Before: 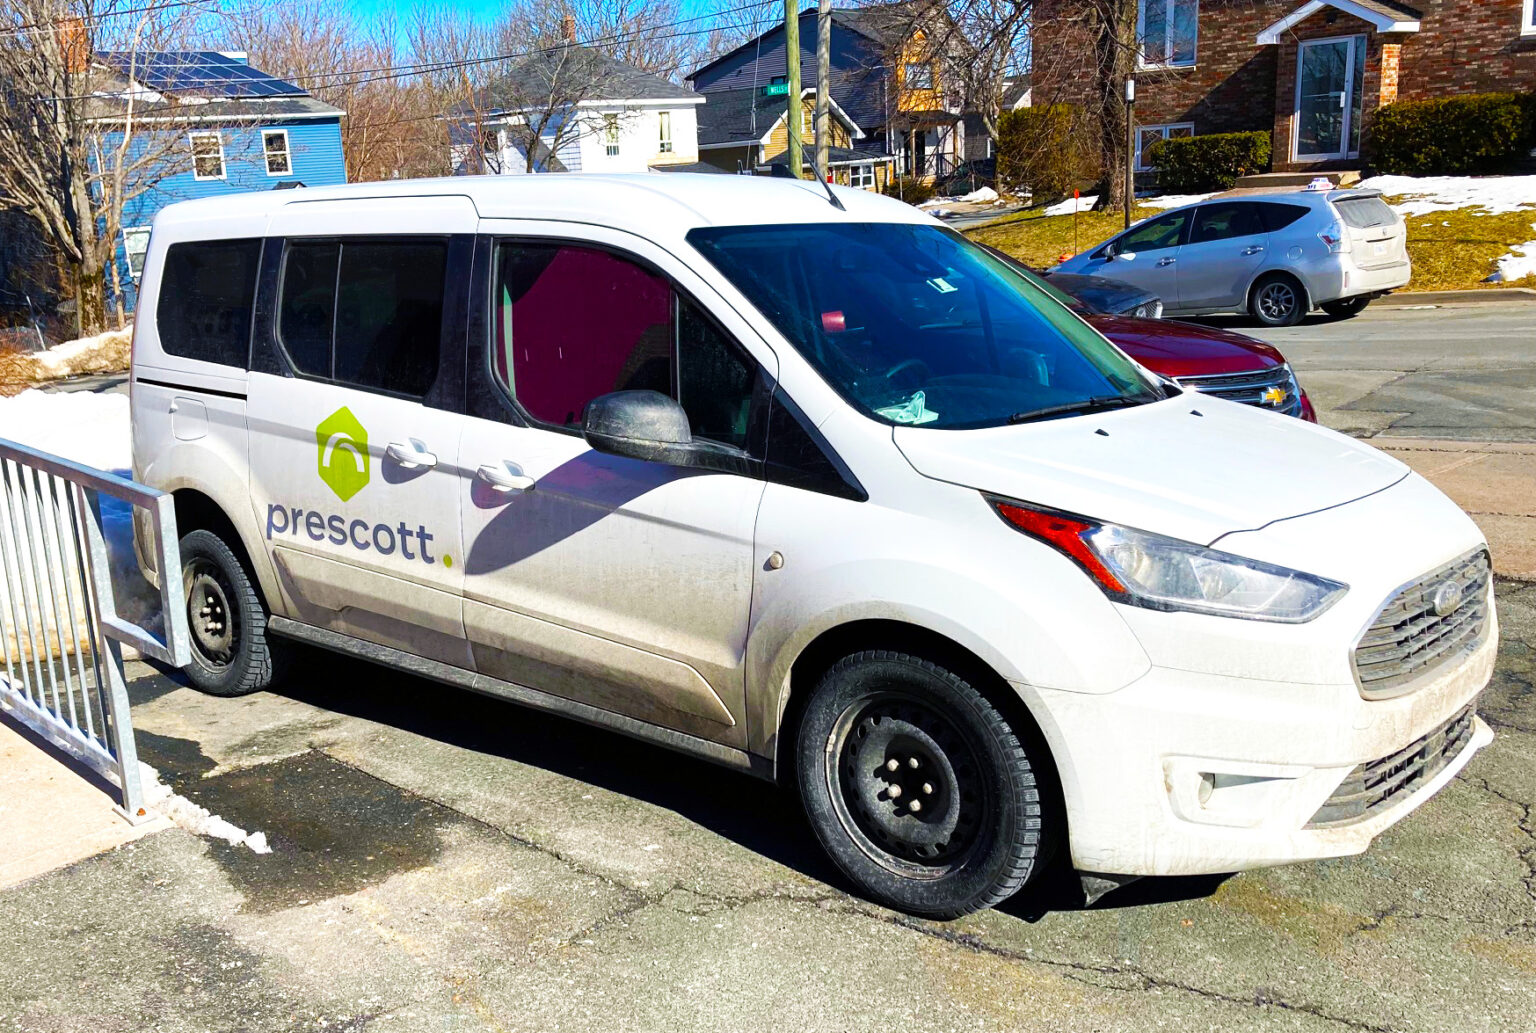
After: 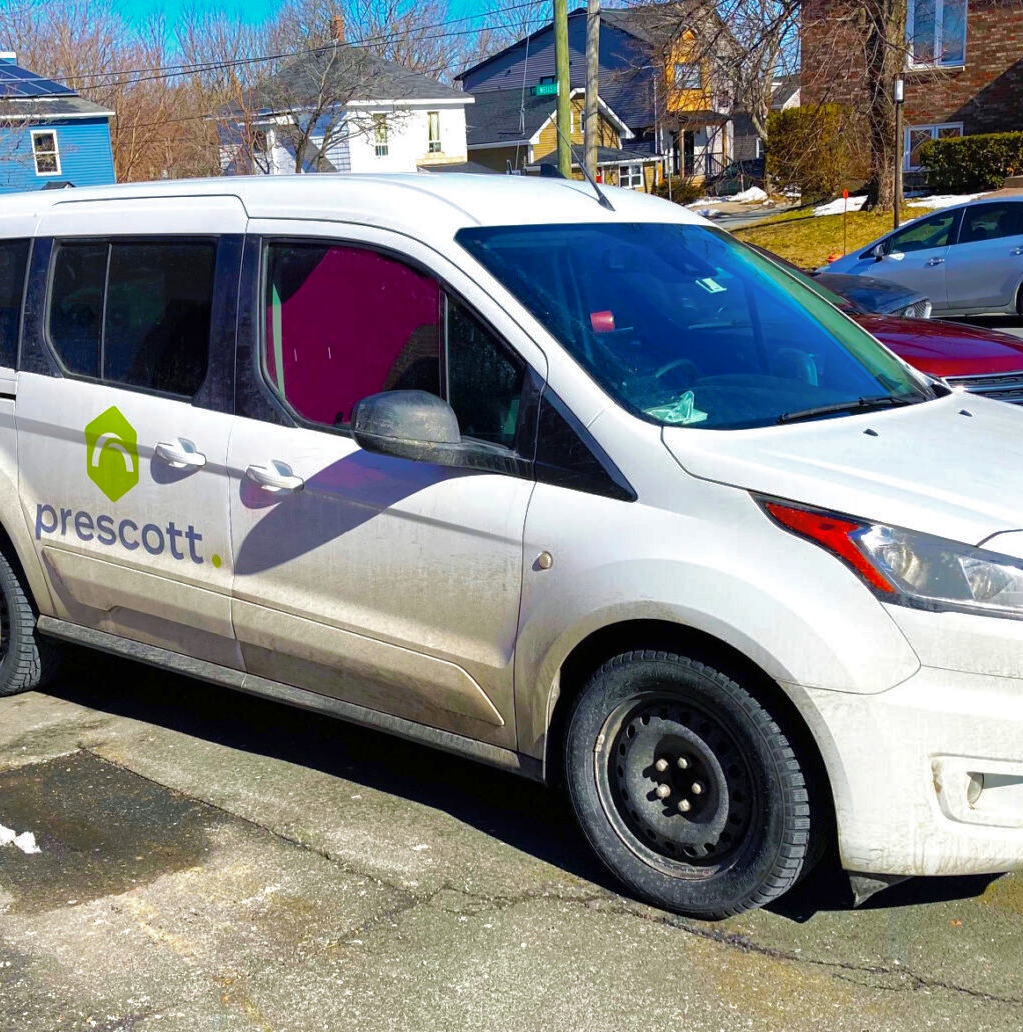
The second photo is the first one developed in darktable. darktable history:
shadows and highlights: highlights -60
crop and rotate: left 15.055%, right 18.278%
